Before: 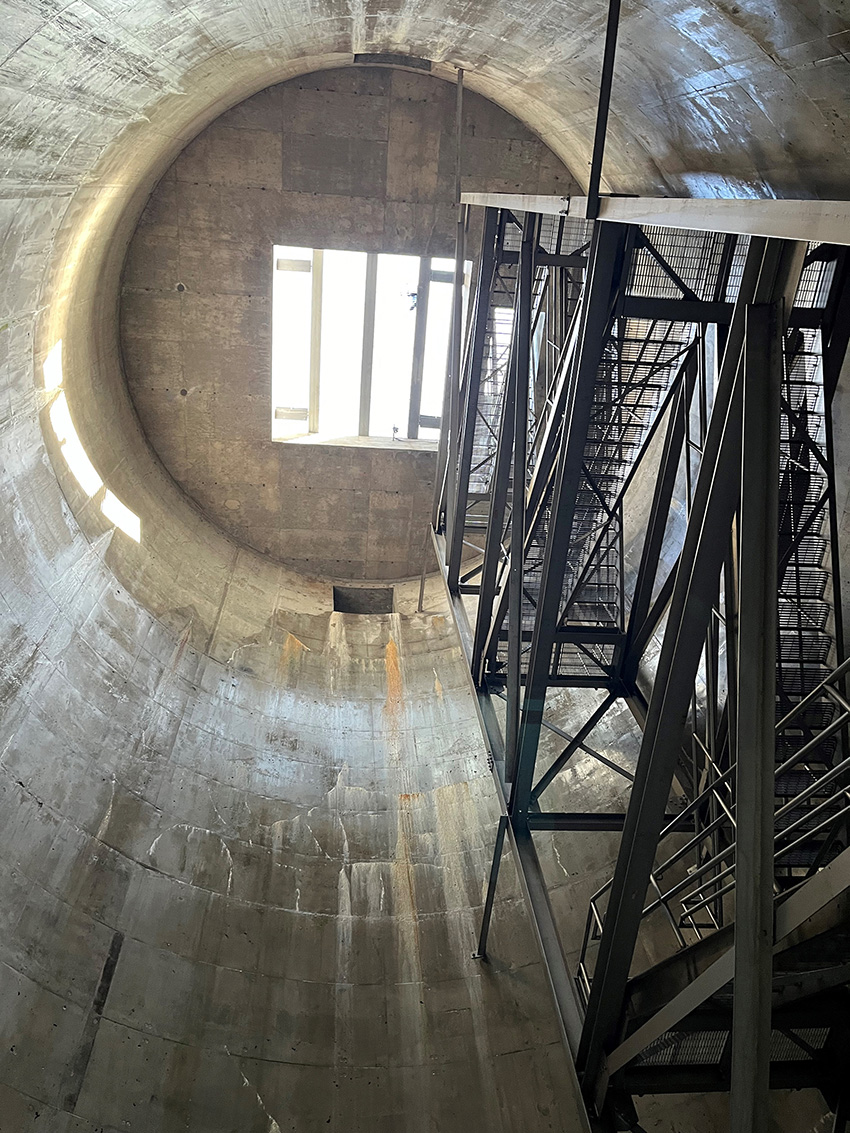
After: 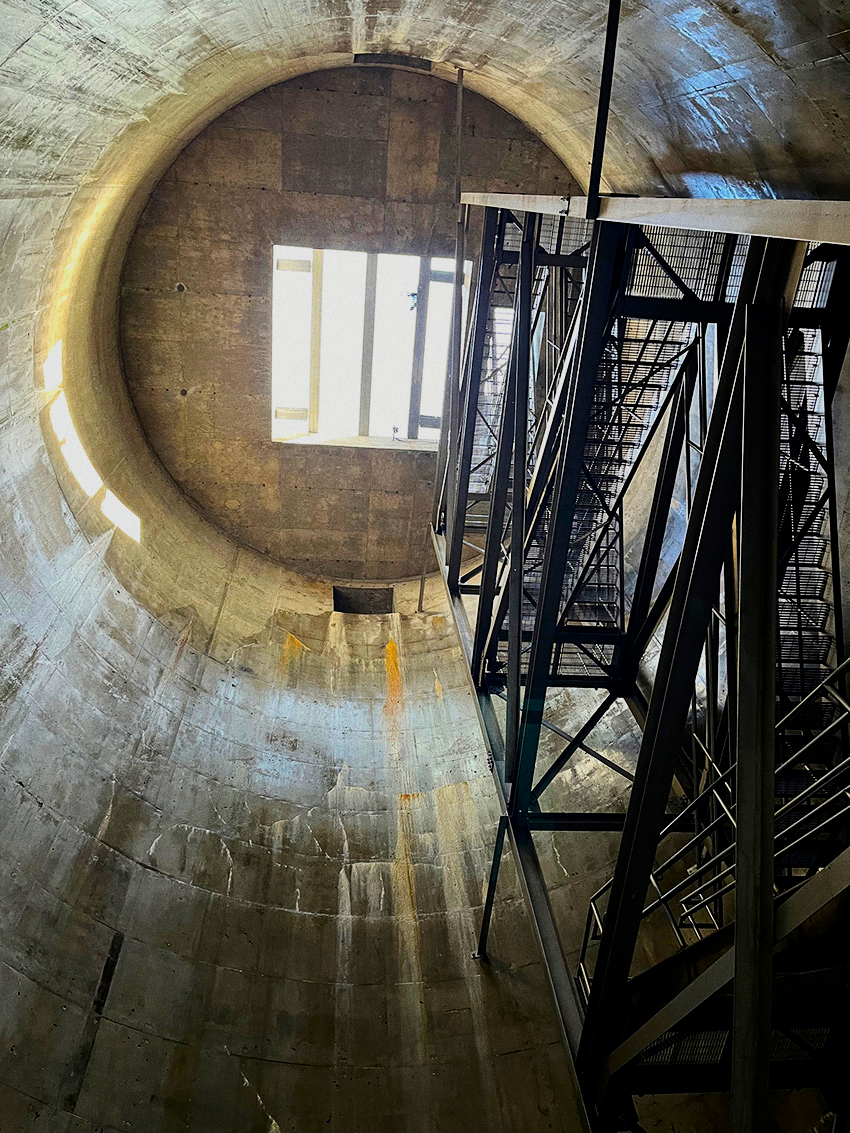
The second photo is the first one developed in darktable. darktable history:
color balance rgb: linear chroma grading › global chroma 9%, perceptual saturation grading › global saturation 36%, perceptual saturation grading › shadows 35%, perceptual brilliance grading › global brilliance 15%, perceptual brilliance grading › shadows -35%, global vibrance 15%
grain: coarseness 0.09 ISO
filmic rgb: black relative exposure -7.65 EV, white relative exposure 4.56 EV, hardness 3.61, color science v6 (2022)
contrast brightness saturation: brightness -0.09
